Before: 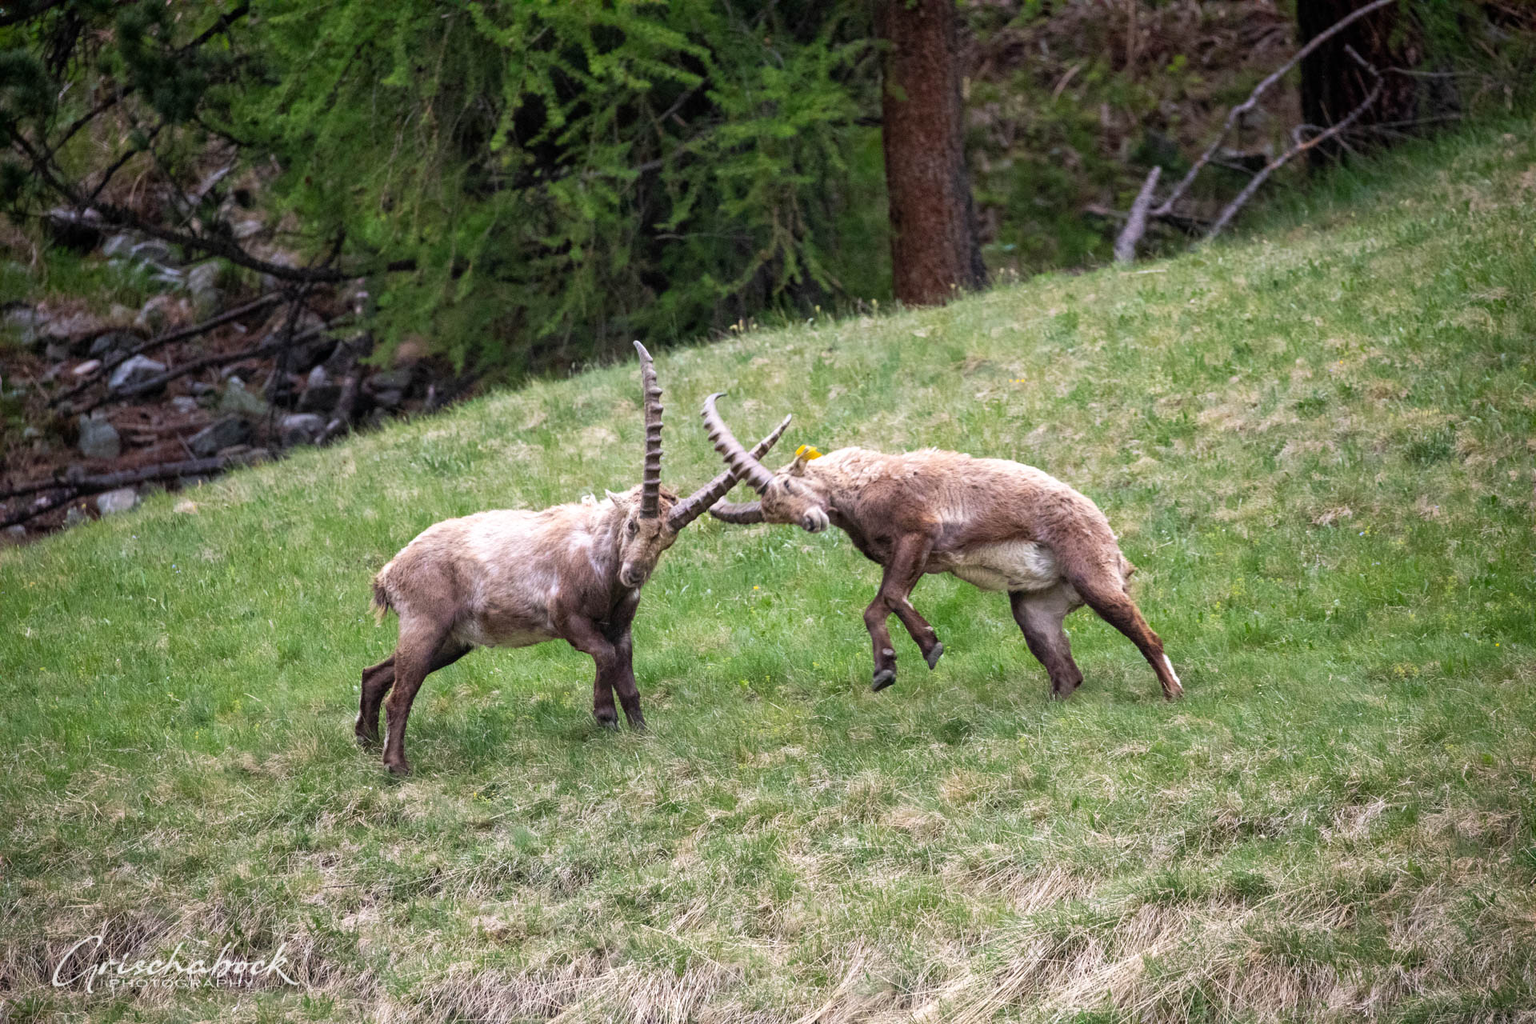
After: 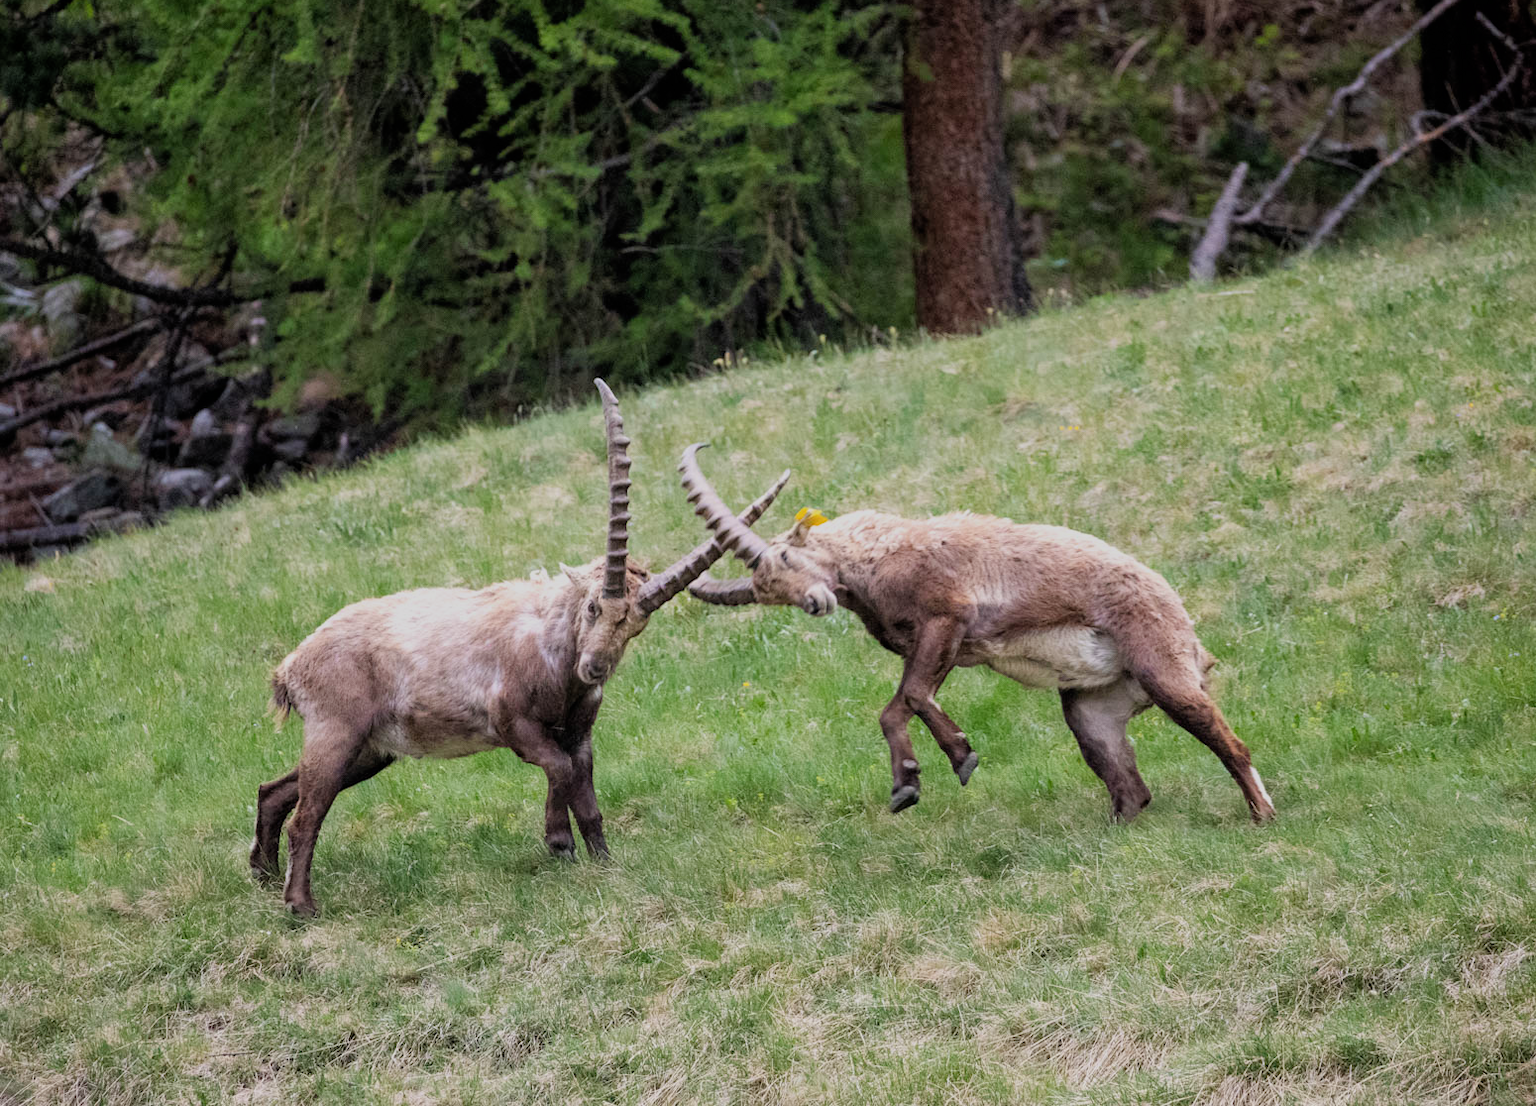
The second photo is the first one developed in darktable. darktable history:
crop: left 10.003%, top 3.503%, right 9.265%, bottom 9.2%
filmic rgb: black relative exposure -7.96 EV, white relative exposure 4.06 EV, threshold 6 EV, hardness 4.11, contrast 0.928, enable highlight reconstruction true
